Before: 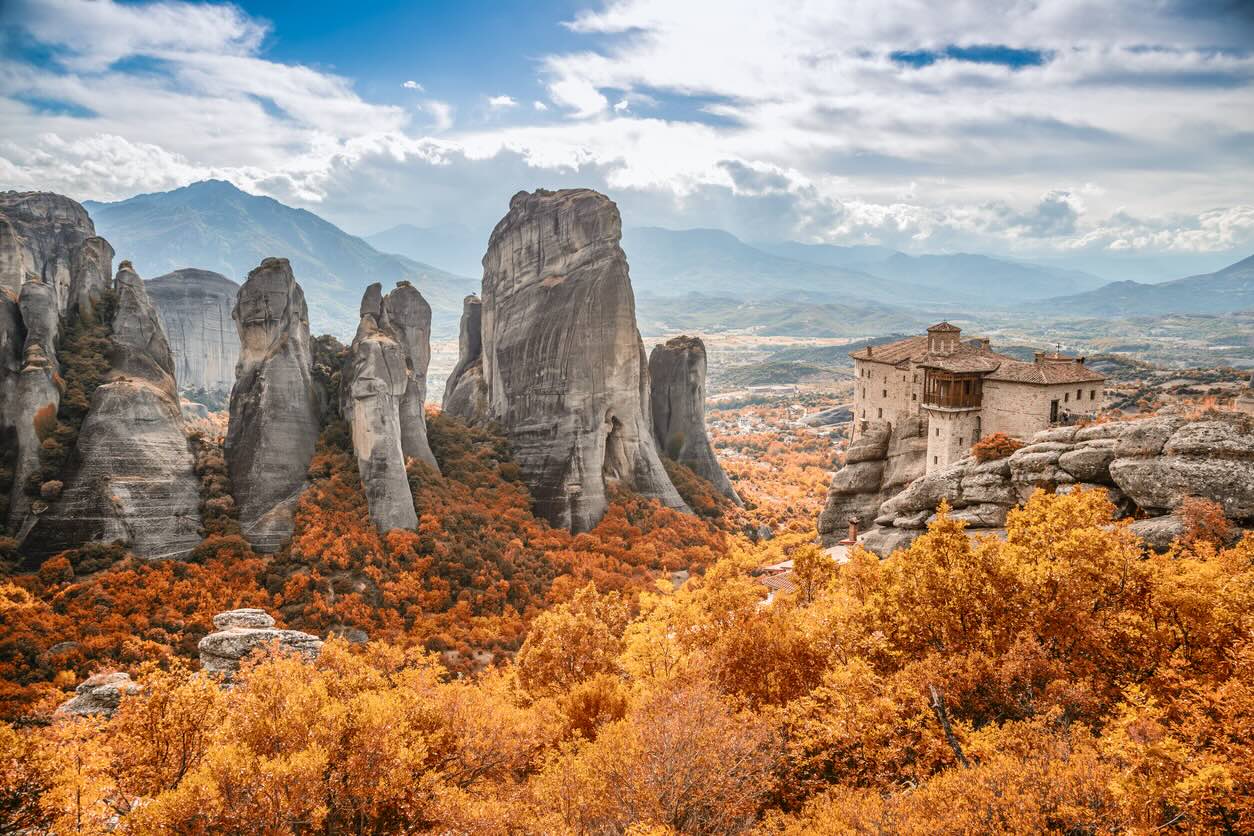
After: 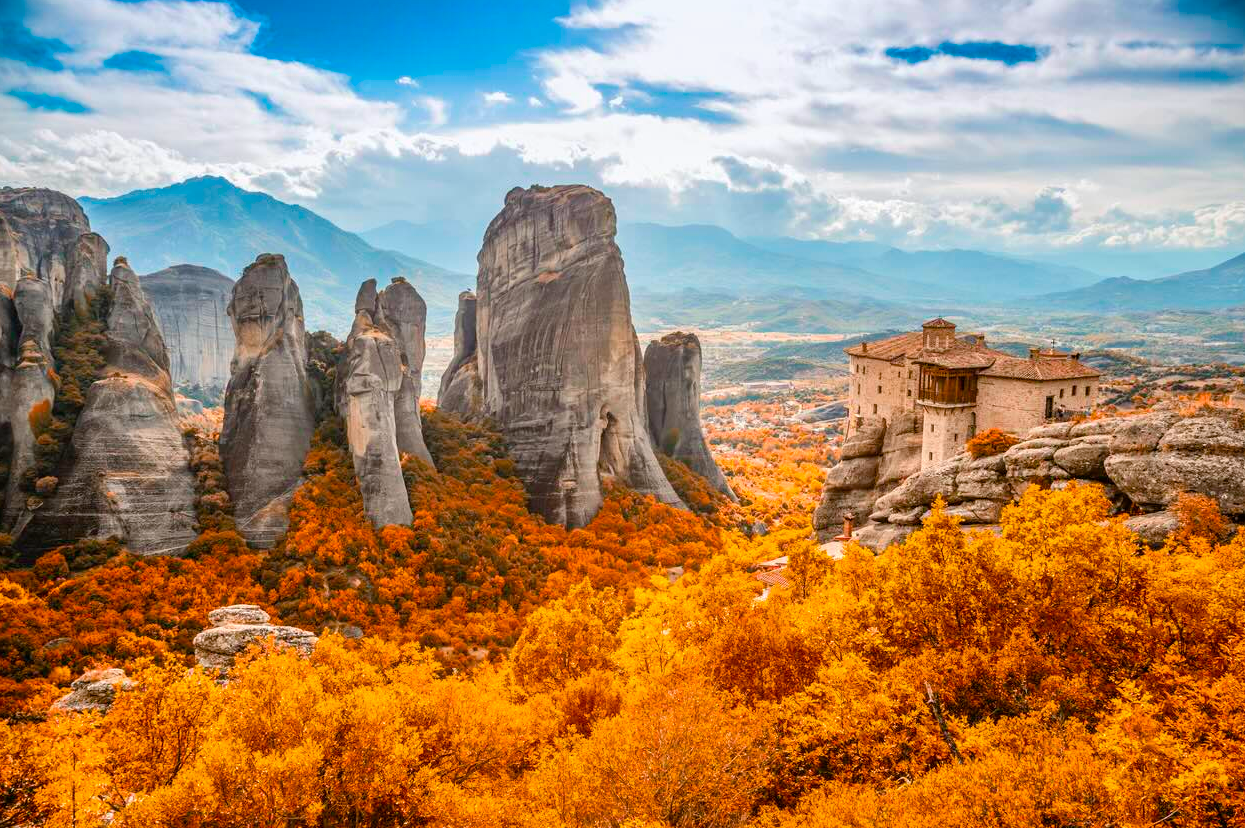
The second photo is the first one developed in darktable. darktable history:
color balance rgb: linear chroma grading › global chroma 15%, perceptual saturation grading › global saturation 30%
crop: left 0.434%, top 0.485%, right 0.244%, bottom 0.386%
